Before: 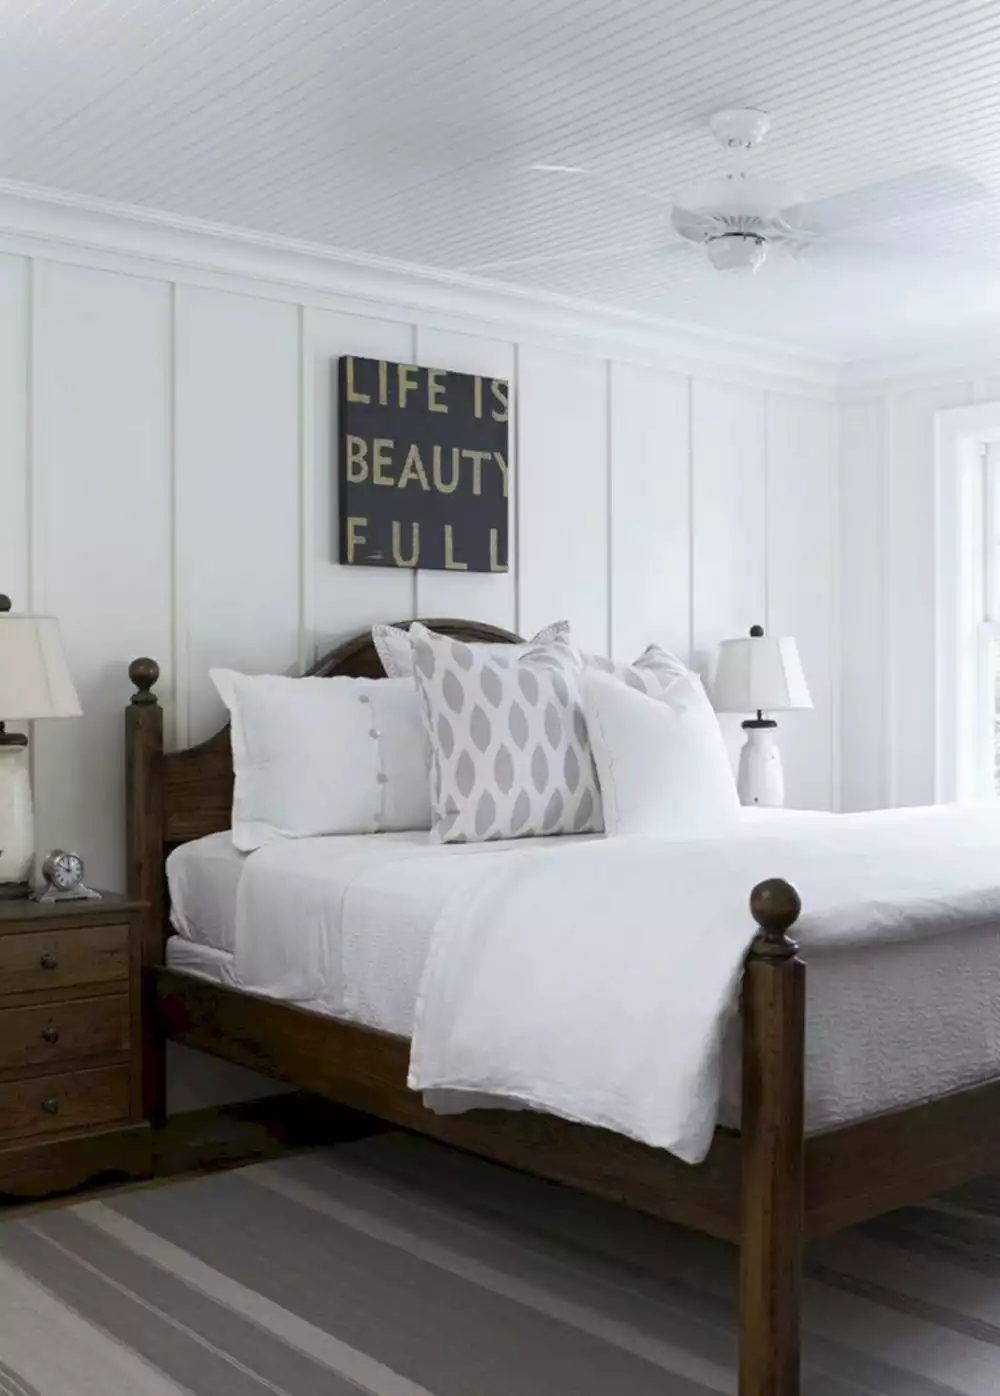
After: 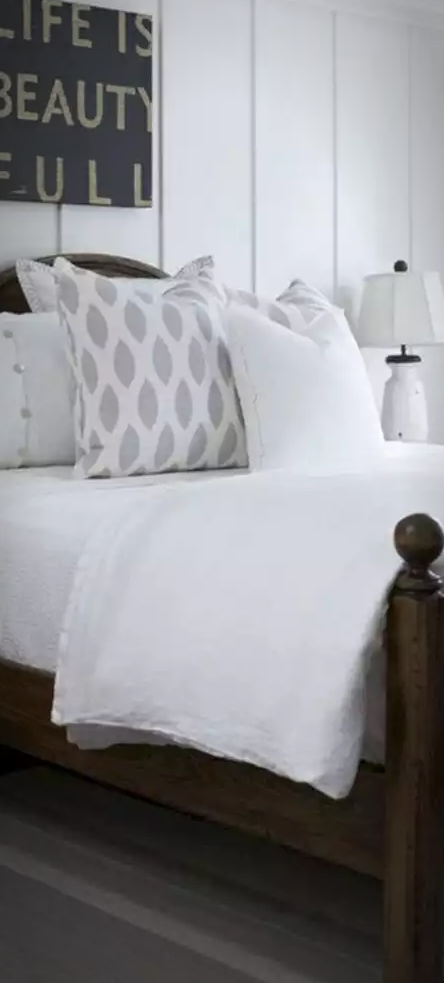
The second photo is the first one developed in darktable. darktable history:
vignetting: automatic ratio true
crop: left 35.635%, top 26.148%, right 19.912%, bottom 3.434%
